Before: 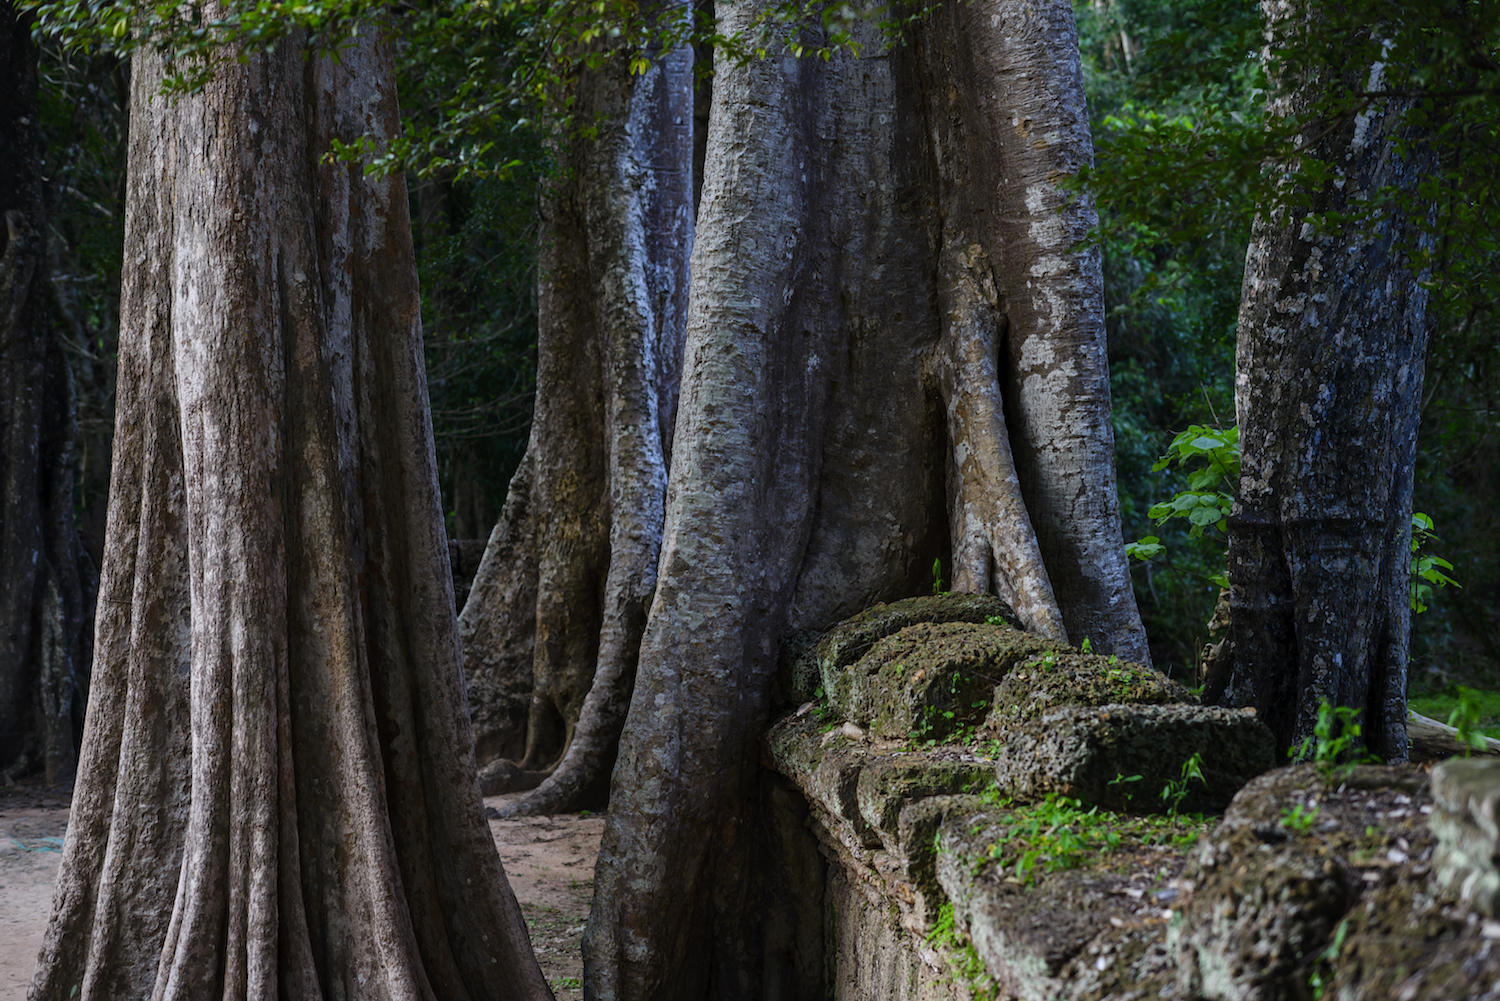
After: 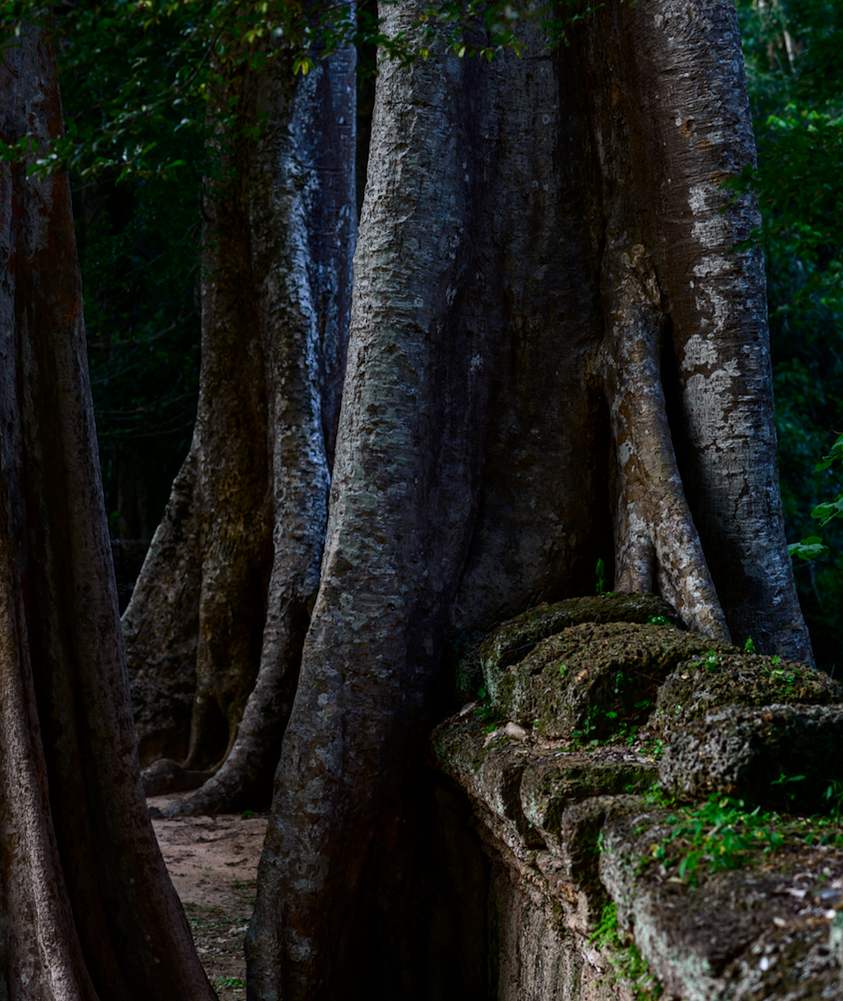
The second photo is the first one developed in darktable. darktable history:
contrast brightness saturation: contrast 0.28
base curve: curves: ch0 [(0, 0) (0.595, 0.418) (1, 1)], preserve colors none
crop and rotate: left 22.516%, right 21.234%
